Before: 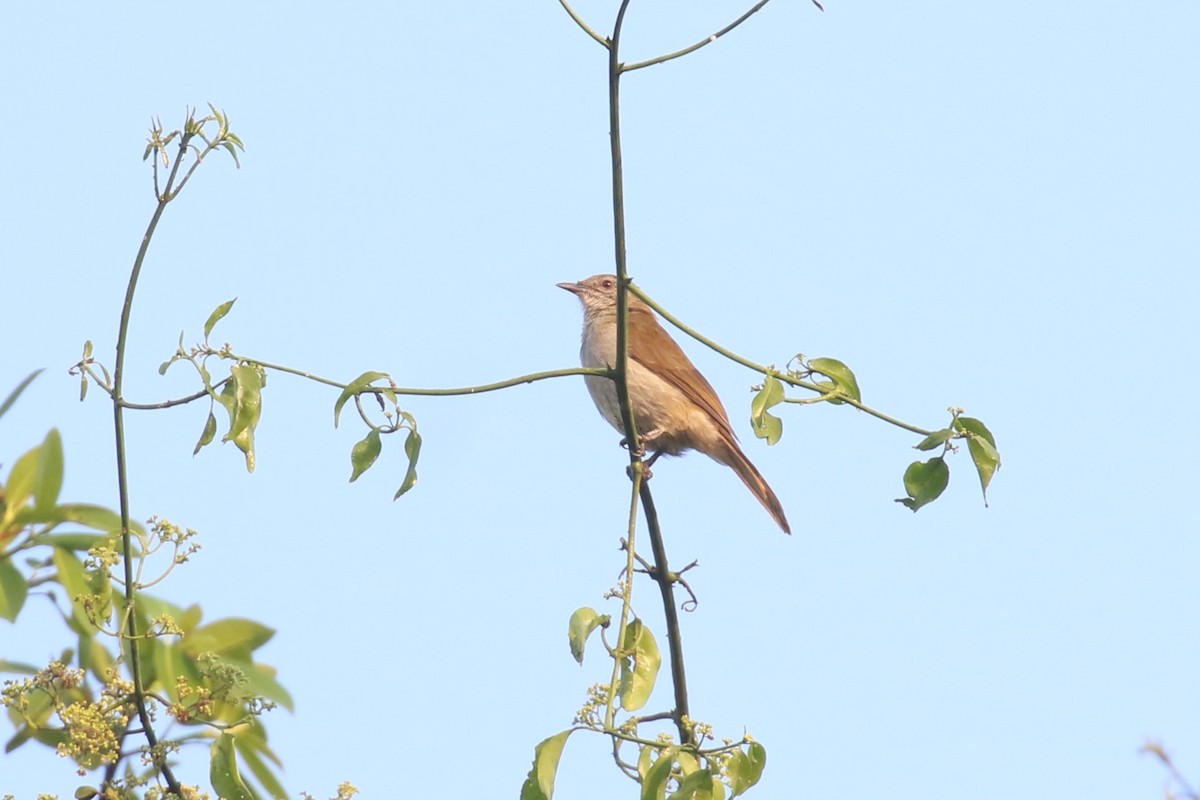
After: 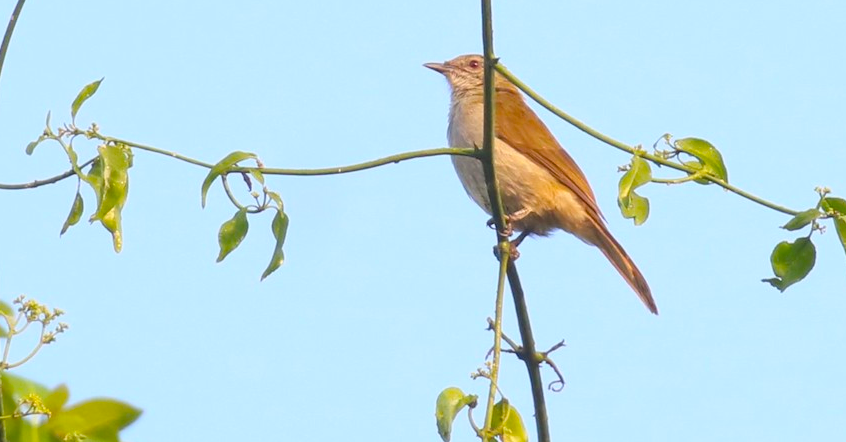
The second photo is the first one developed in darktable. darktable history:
color balance rgb: linear chroma grading › global chroma 15%, perceptual saturation grading › global saturation 30%
crop: left 11.123%, top 27.61%, right 18.3%, bottom 17.034%
